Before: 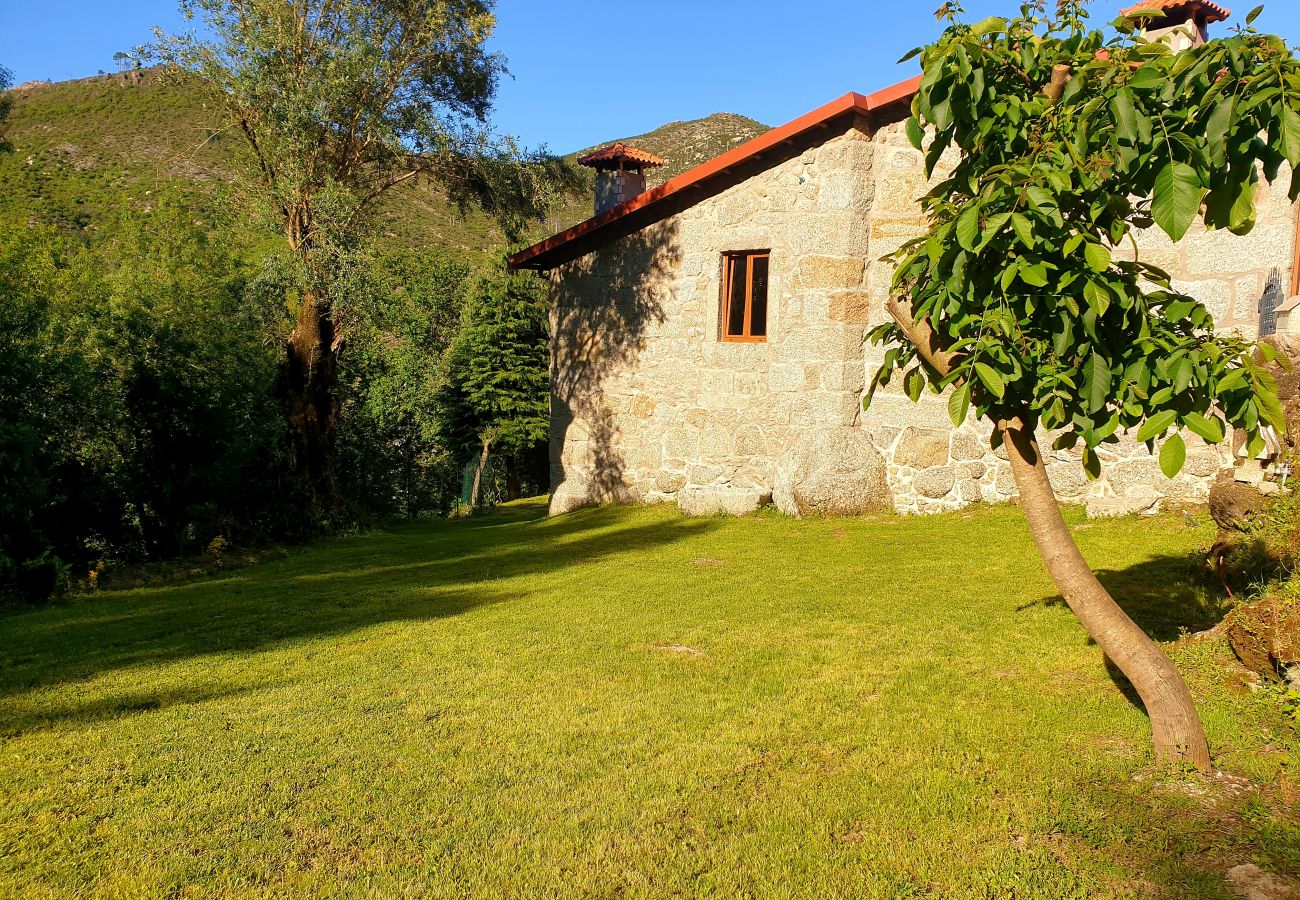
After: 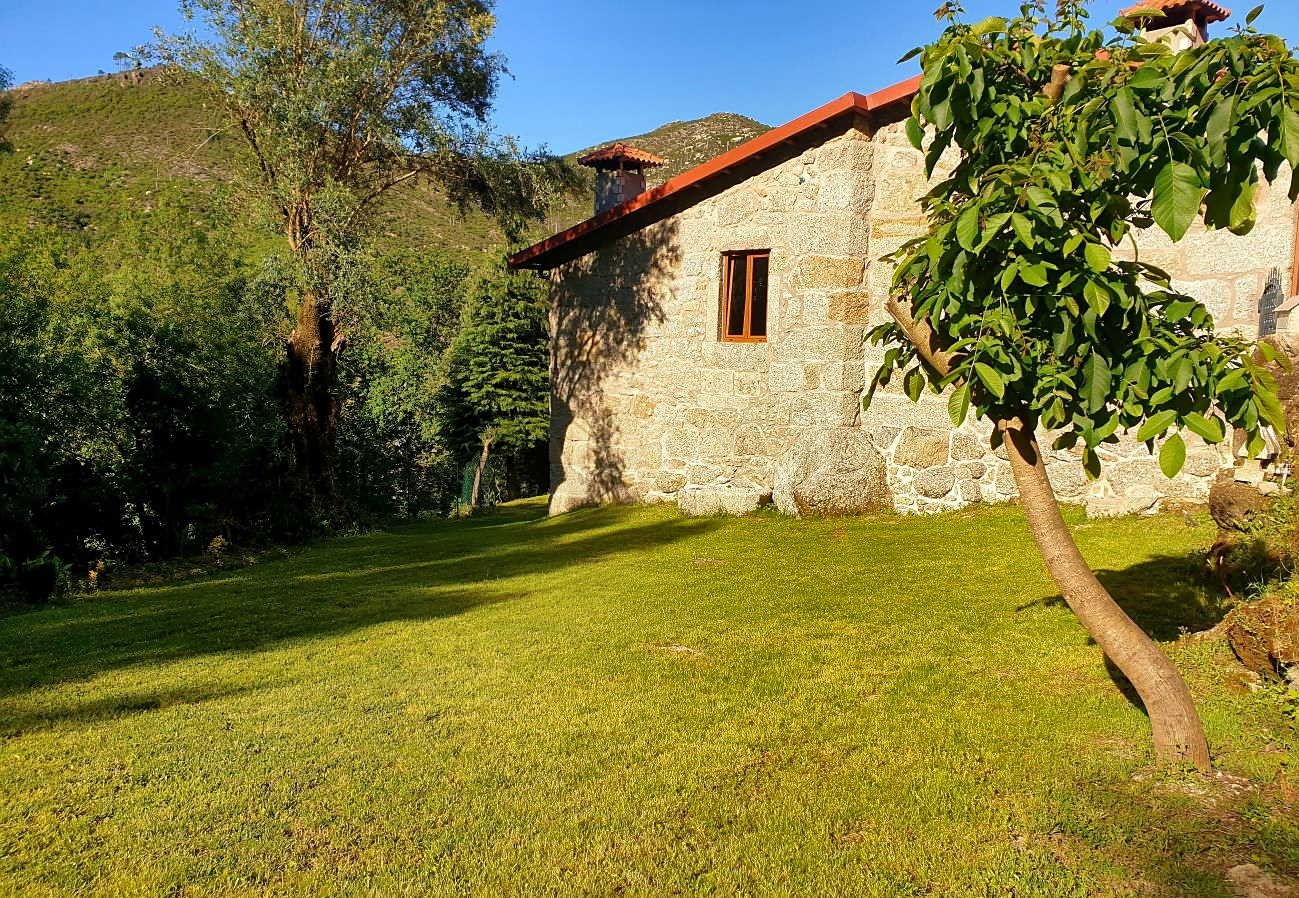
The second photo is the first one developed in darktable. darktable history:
sharpen: amount 0.2
crop: top 0.05%, bottom 0.098%
shadows and highlights: radius 108.52, shadows 40.68, highlights -72.88, low approximation 0.01, soften with gaussian
